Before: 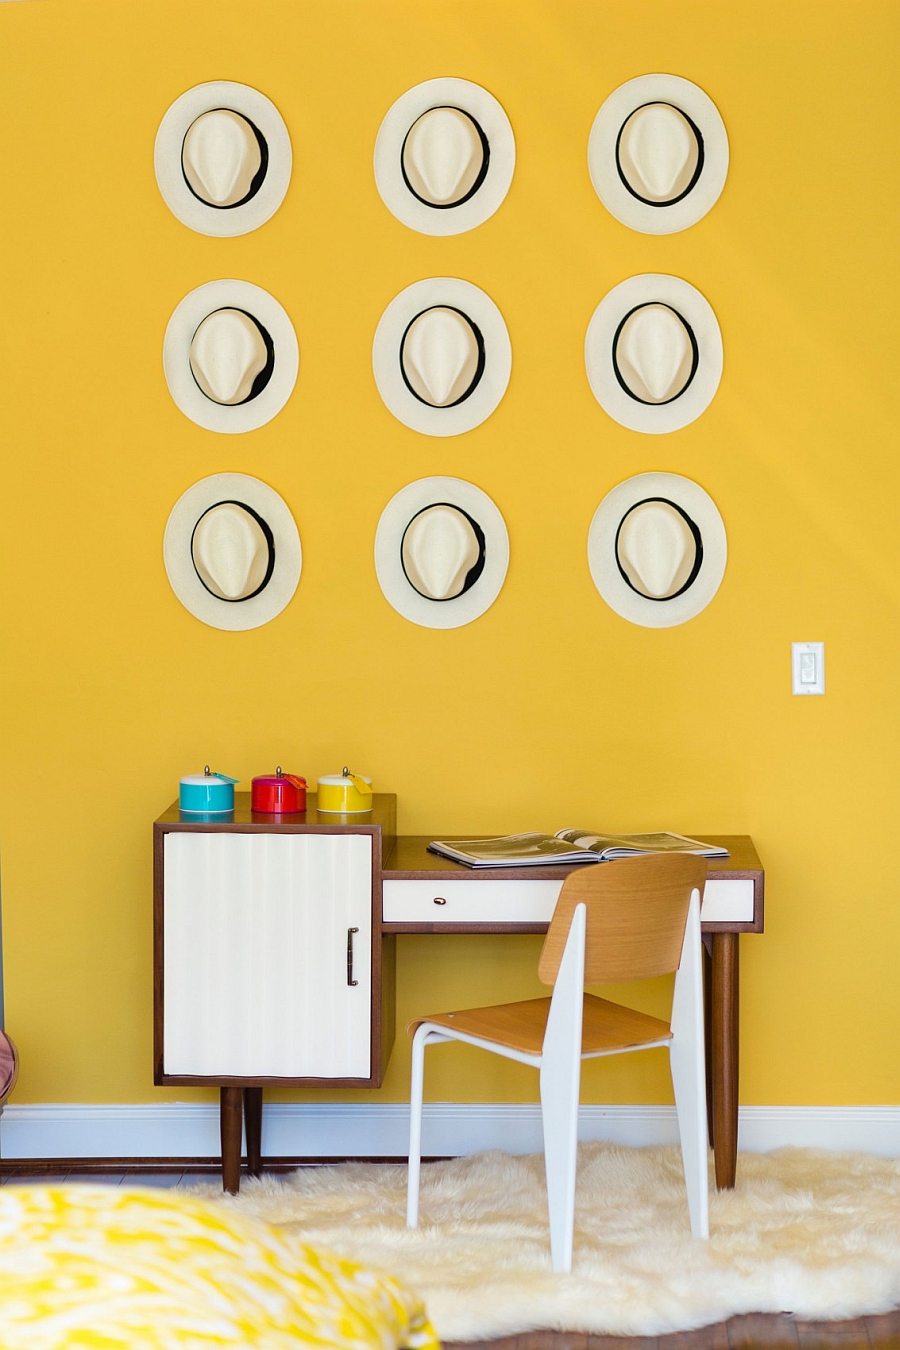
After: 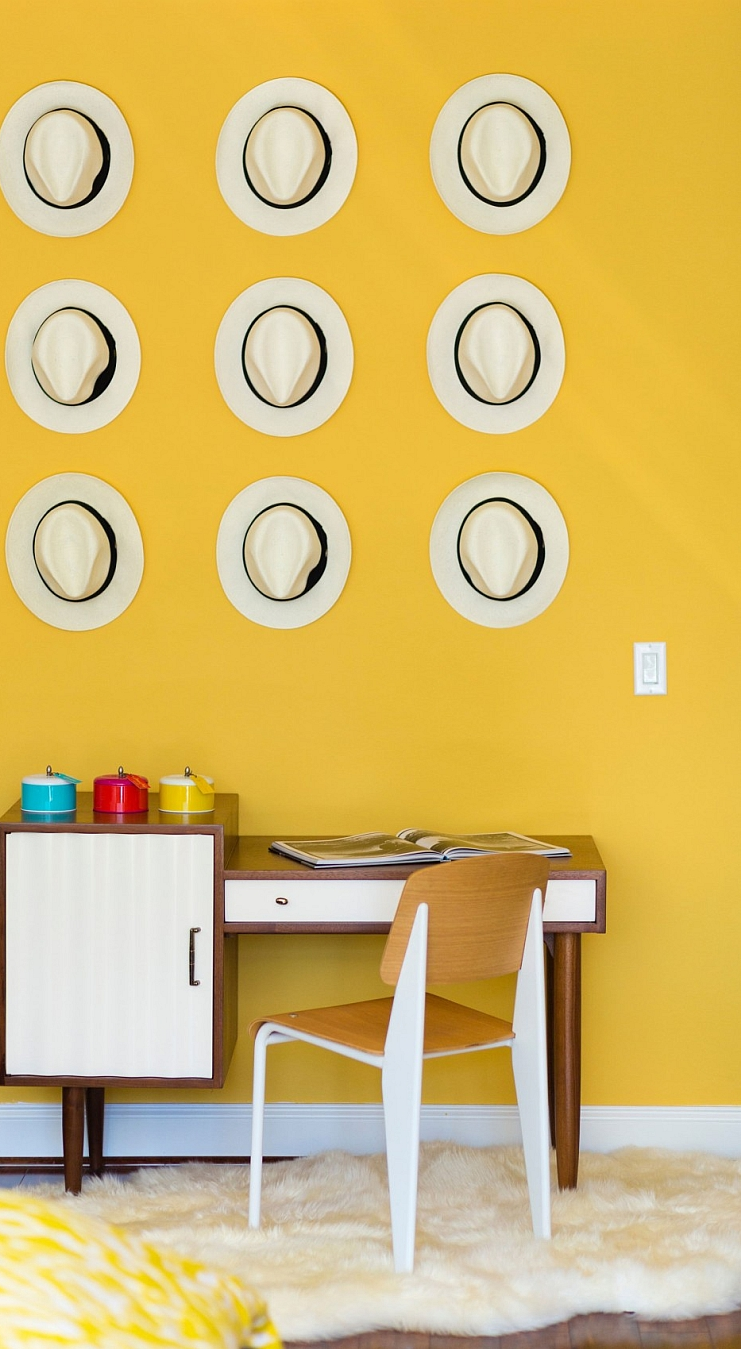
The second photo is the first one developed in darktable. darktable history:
crop: left 17.619%, bottom 0.043%
